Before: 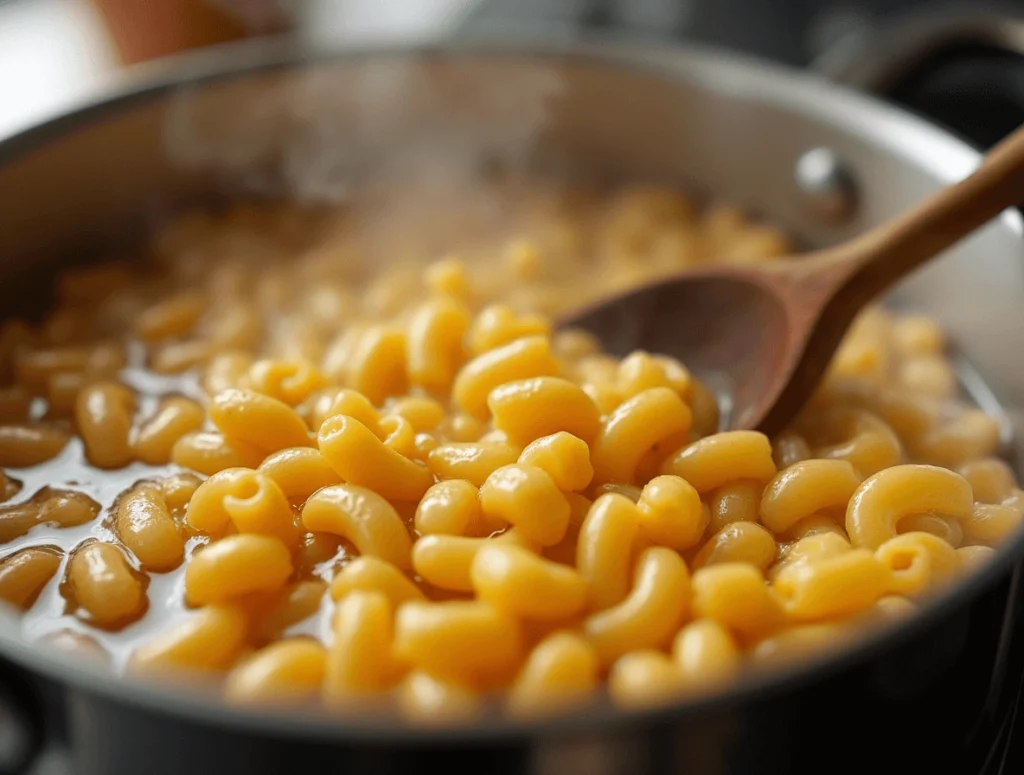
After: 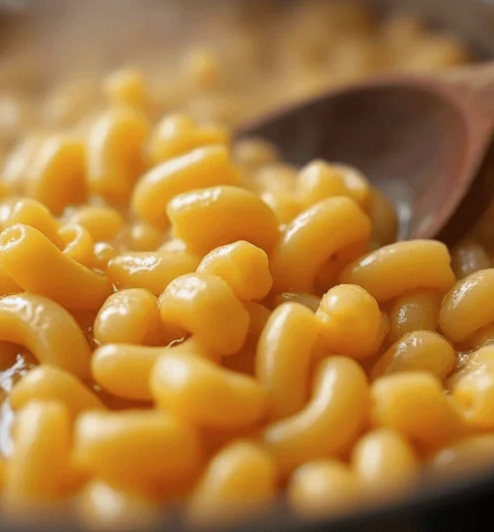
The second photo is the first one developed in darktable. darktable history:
color correction: highlights a* -0.137, highlights b* -5.91, shadows a* -0.137, shadows b* -0.137
crop: left 31.379%, top 24.658%, right 20.326%, bottom 6.628%
